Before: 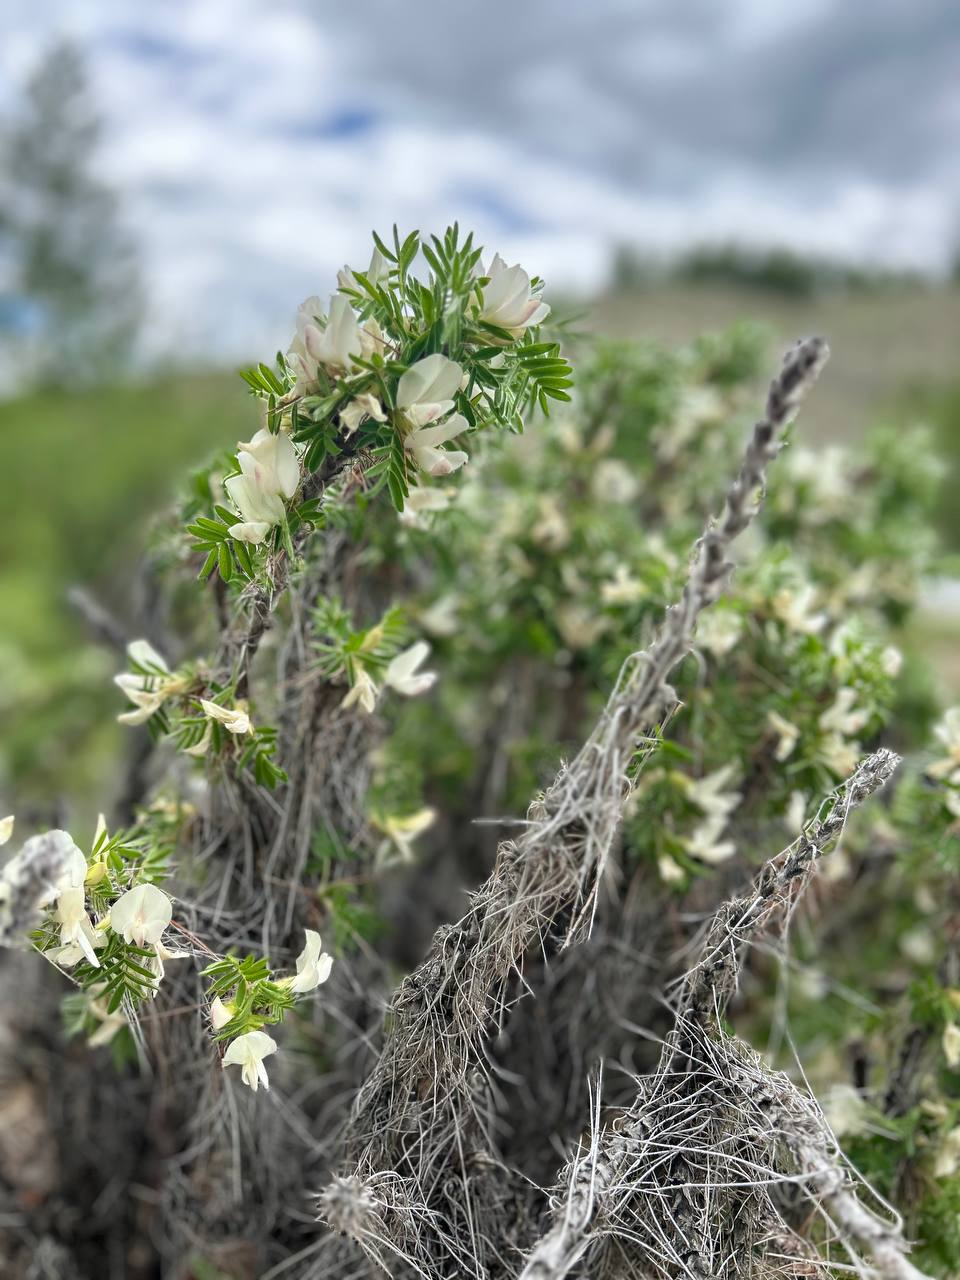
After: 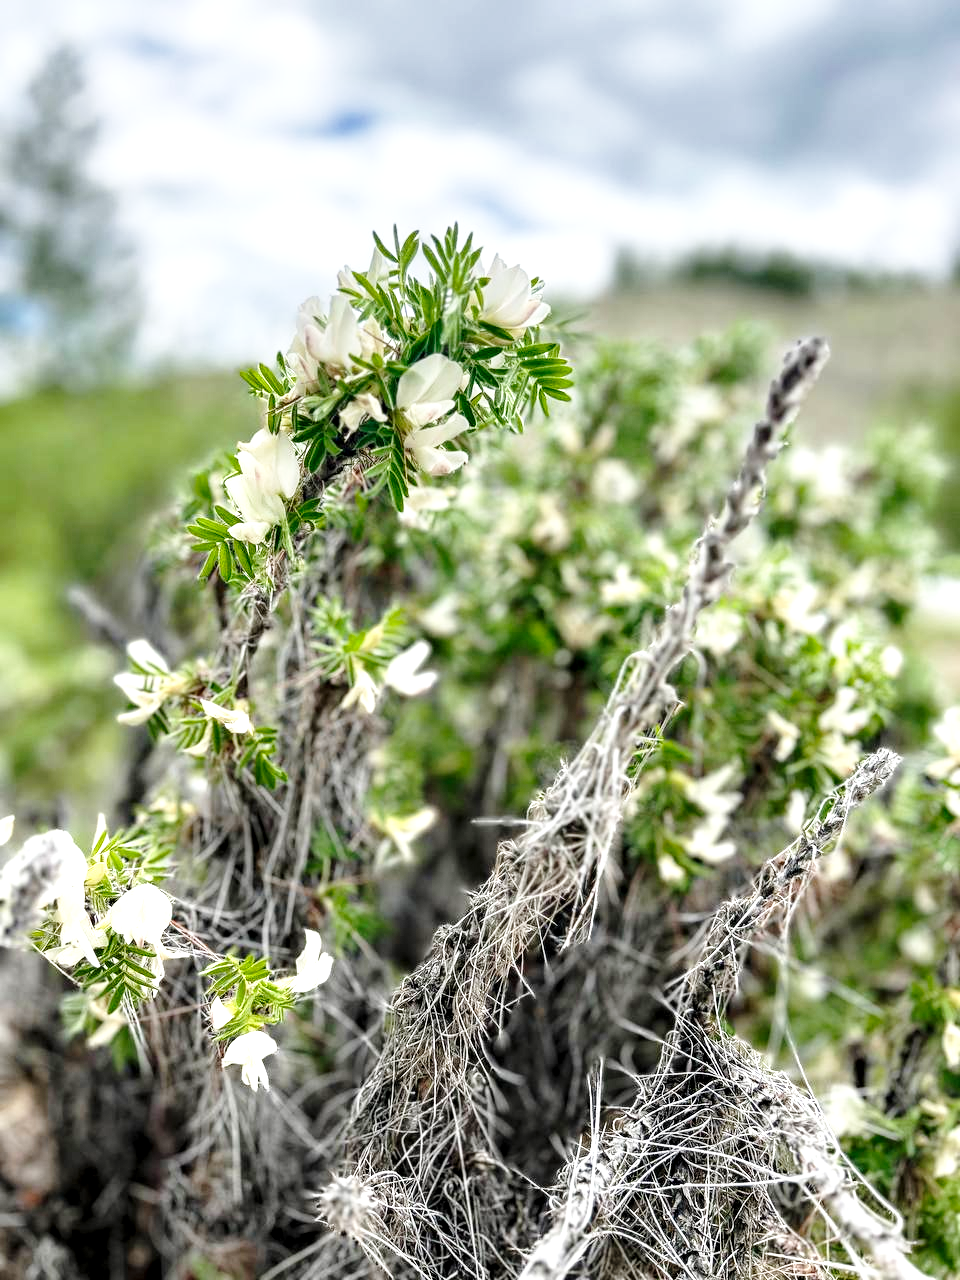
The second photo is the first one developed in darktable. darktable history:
local contrast: detail 134%, midtone range 0.749
color zones: curves: ch1 [(0, 0.513) (0.143, 0.524) (0.286, 0.511) (0.429, 0.506) (0.571, 0.503) (0.714, 0.503) (0.857, 0.508) (1, 0.513)]
base curve: curves: ch0 [(0, 0) (0.028, 0.03) (0.121, 0.232) (0.46, 0.748) (0.859, 0.968) (1, 1)], preserve colors none
